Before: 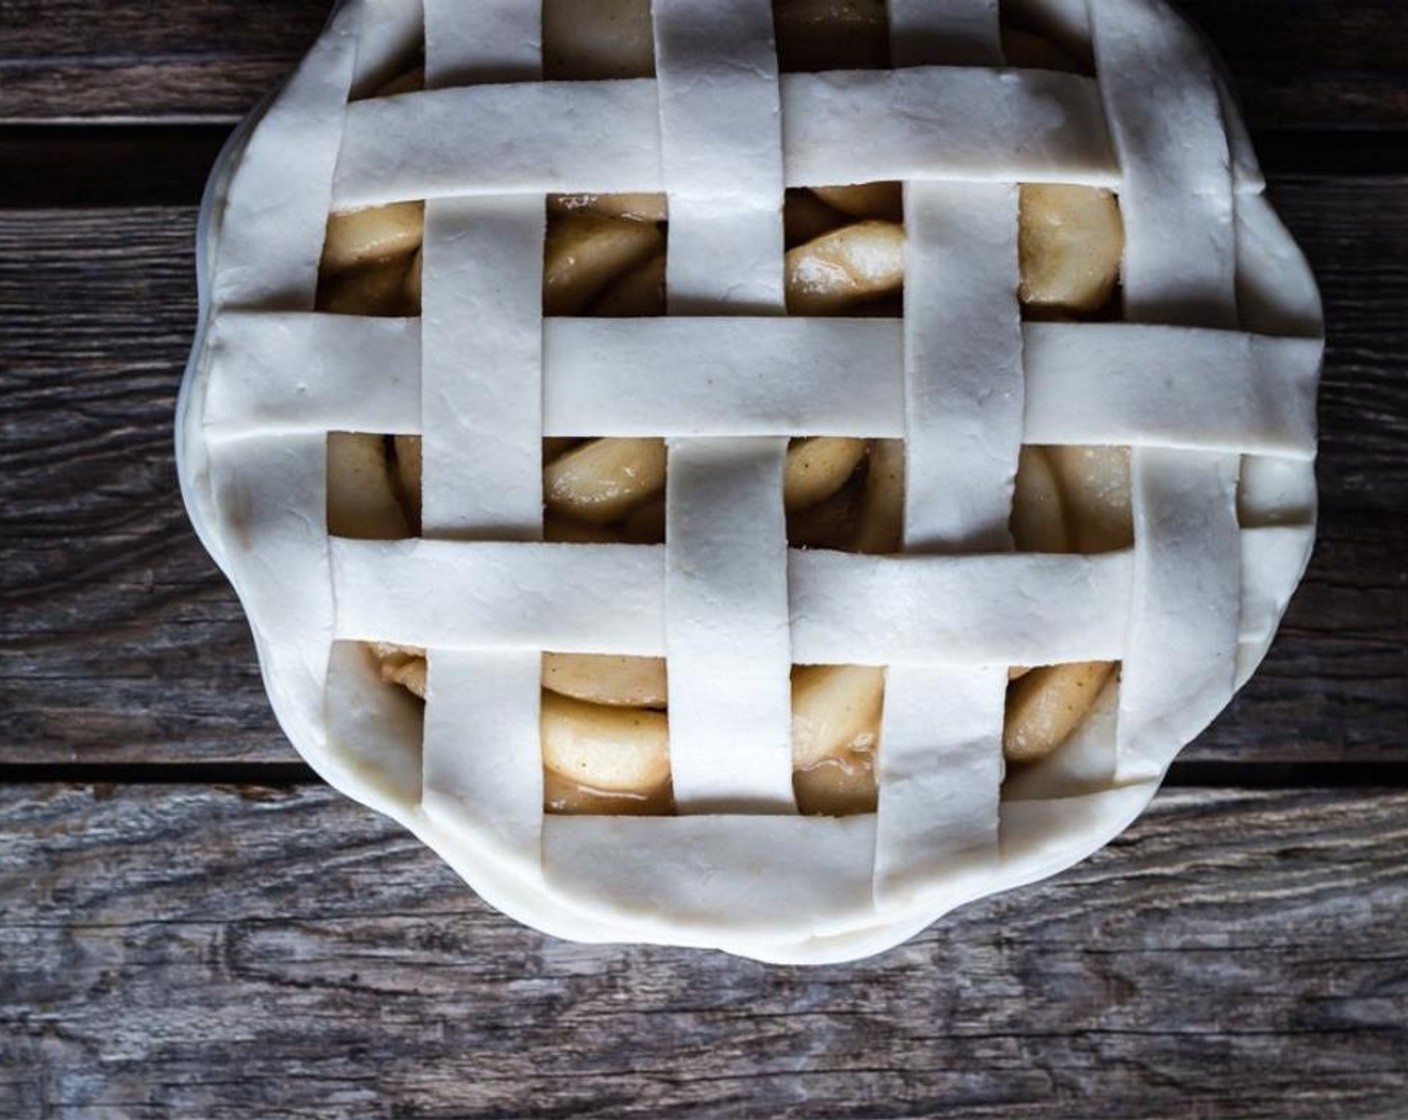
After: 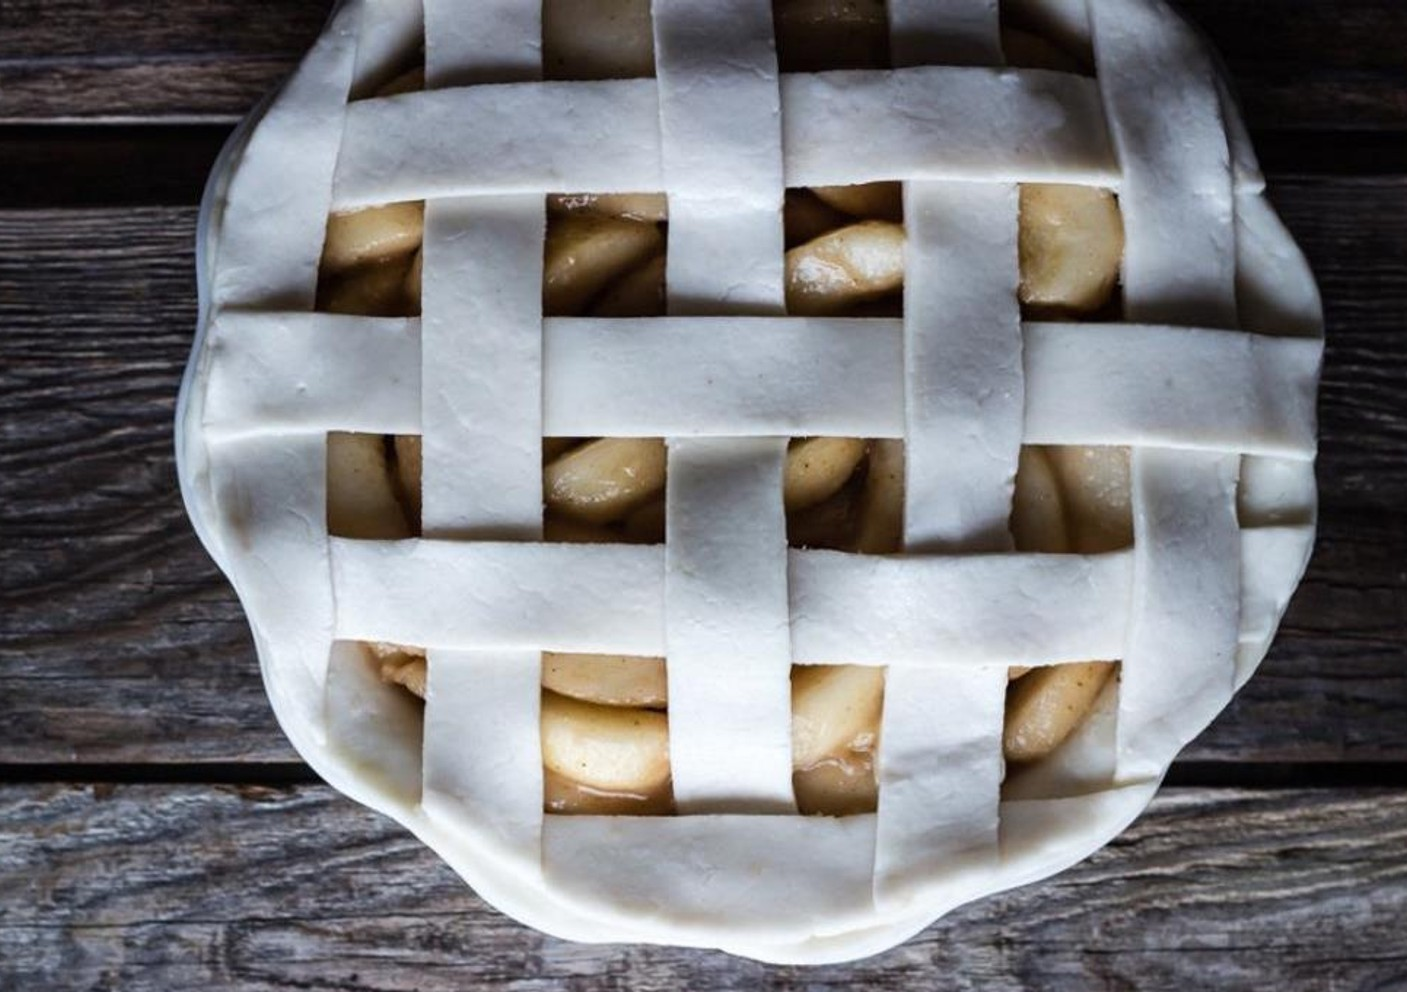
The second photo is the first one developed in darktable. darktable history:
crop and rotate: top 0%, bottom 11.393%
